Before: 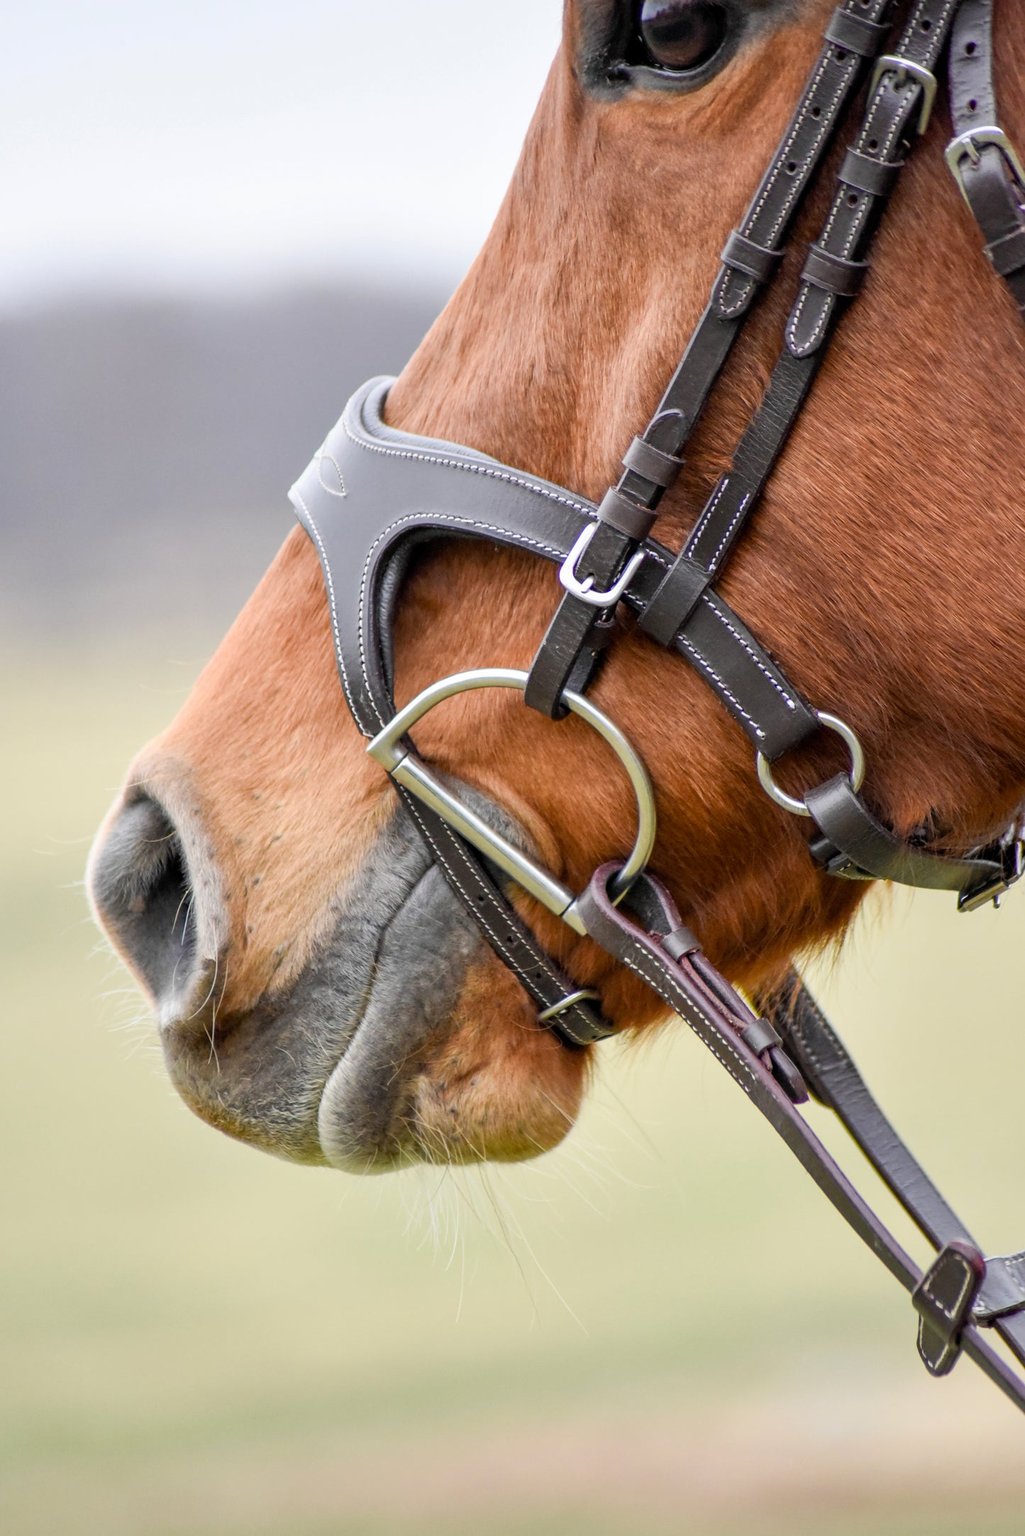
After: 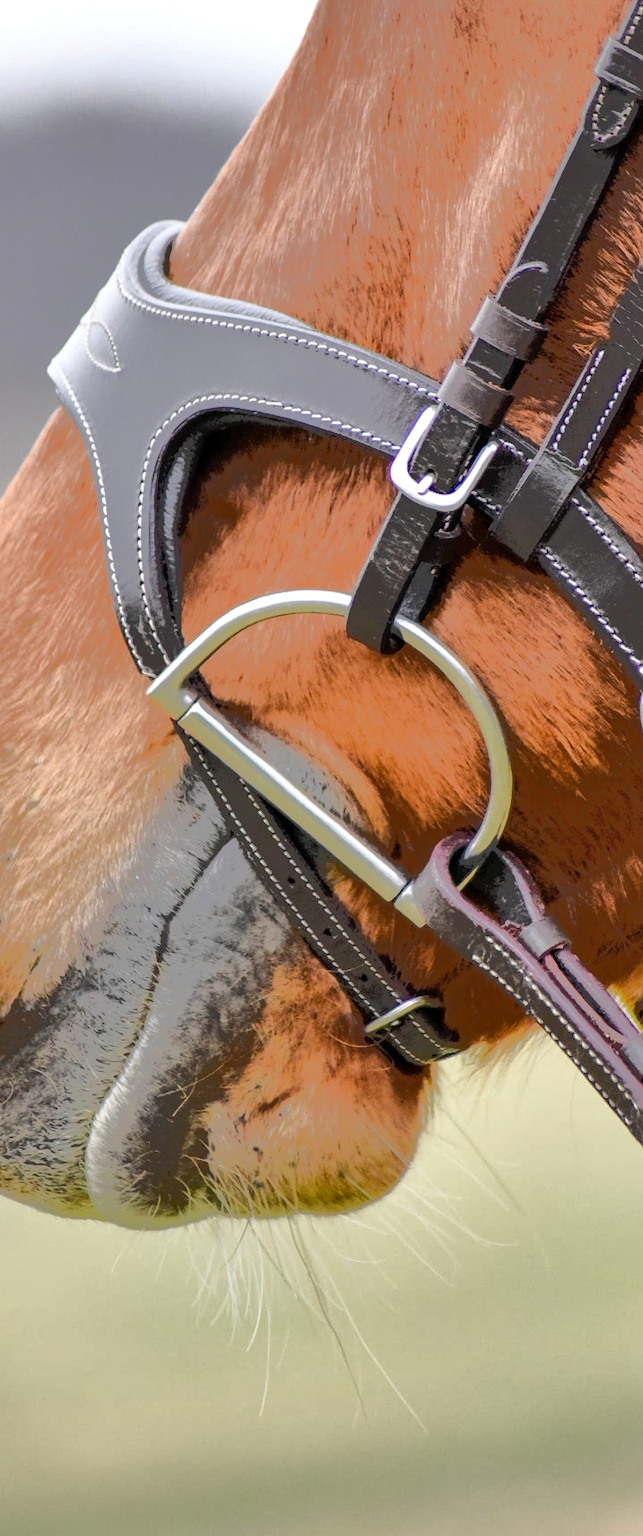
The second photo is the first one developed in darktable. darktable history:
crop and rotate: angle 0.014°, left 24.469%, top 13.108%, right 25.788%, bottom 7.677%
tone equalizer: -7 EV -0.639 EV, -6 EV 0.998 EV, -5 EV -0.467 EV, -4 EV 0.417 EV, -3 EV 0.443 EV, -2 EV 0.164 EV, -1 EV -0.135 EV, +0 EV -0.416 EV, edges refinement/feathering 500, mask exposure compensation -1.26 EV, preserve details no
shadows and highlights: shadows 59.5, soften with gaussian
